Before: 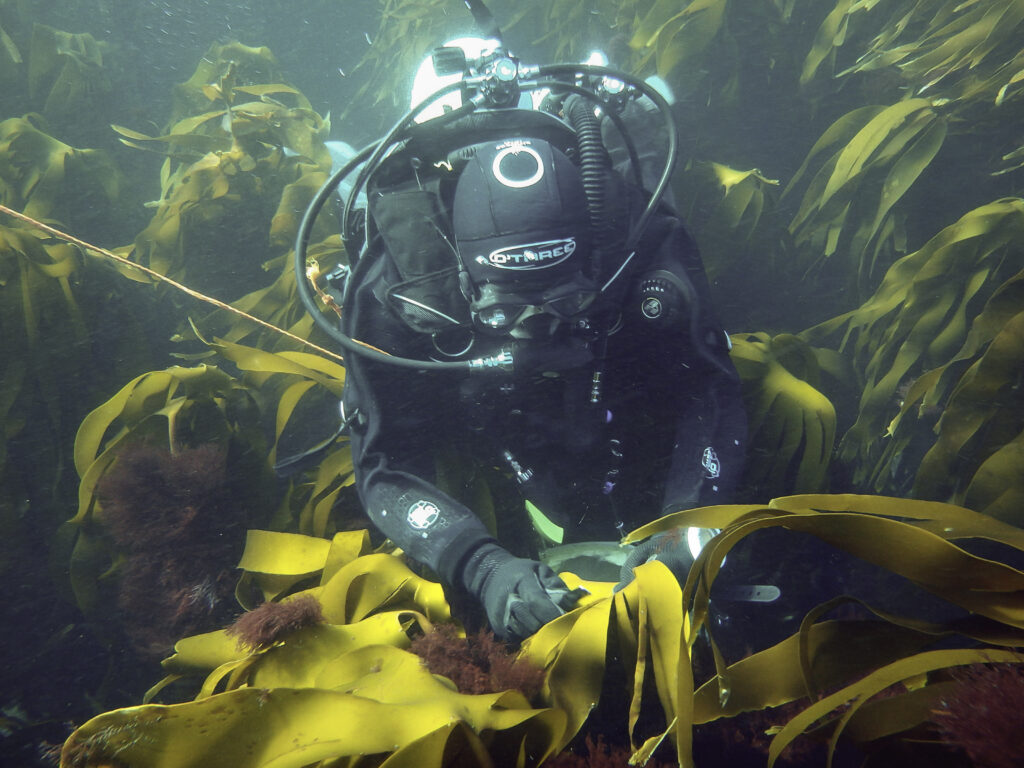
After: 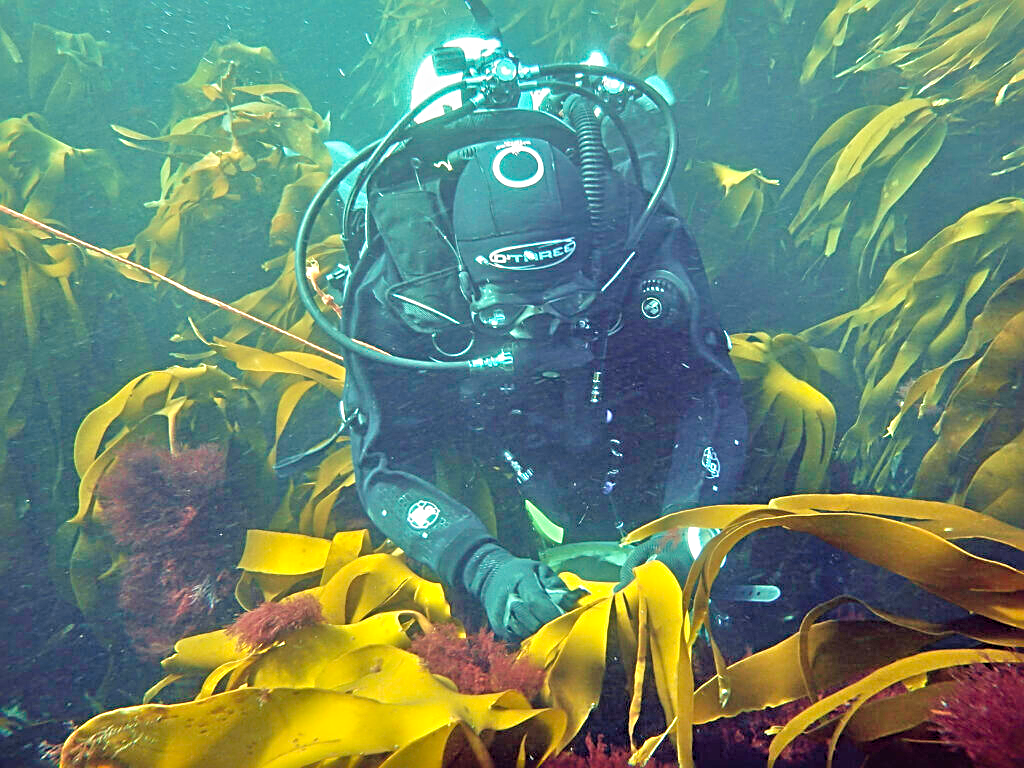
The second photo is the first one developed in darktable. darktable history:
tone equalizer: -7 EV 0.15 EV, -6 EV 0.6 EV, -5 EV 1.15 EV, -4 EV 1.33 EV, -3 EV 1.15 EV, -2 EV 0.6 EV, -1 EV 0.15 EV, mask exposure compensation -0.5 EV
levels: mode automatic, gray 50.8%
velvia: on, module defaults
sharpen: radius 3.025, amount 0.757
